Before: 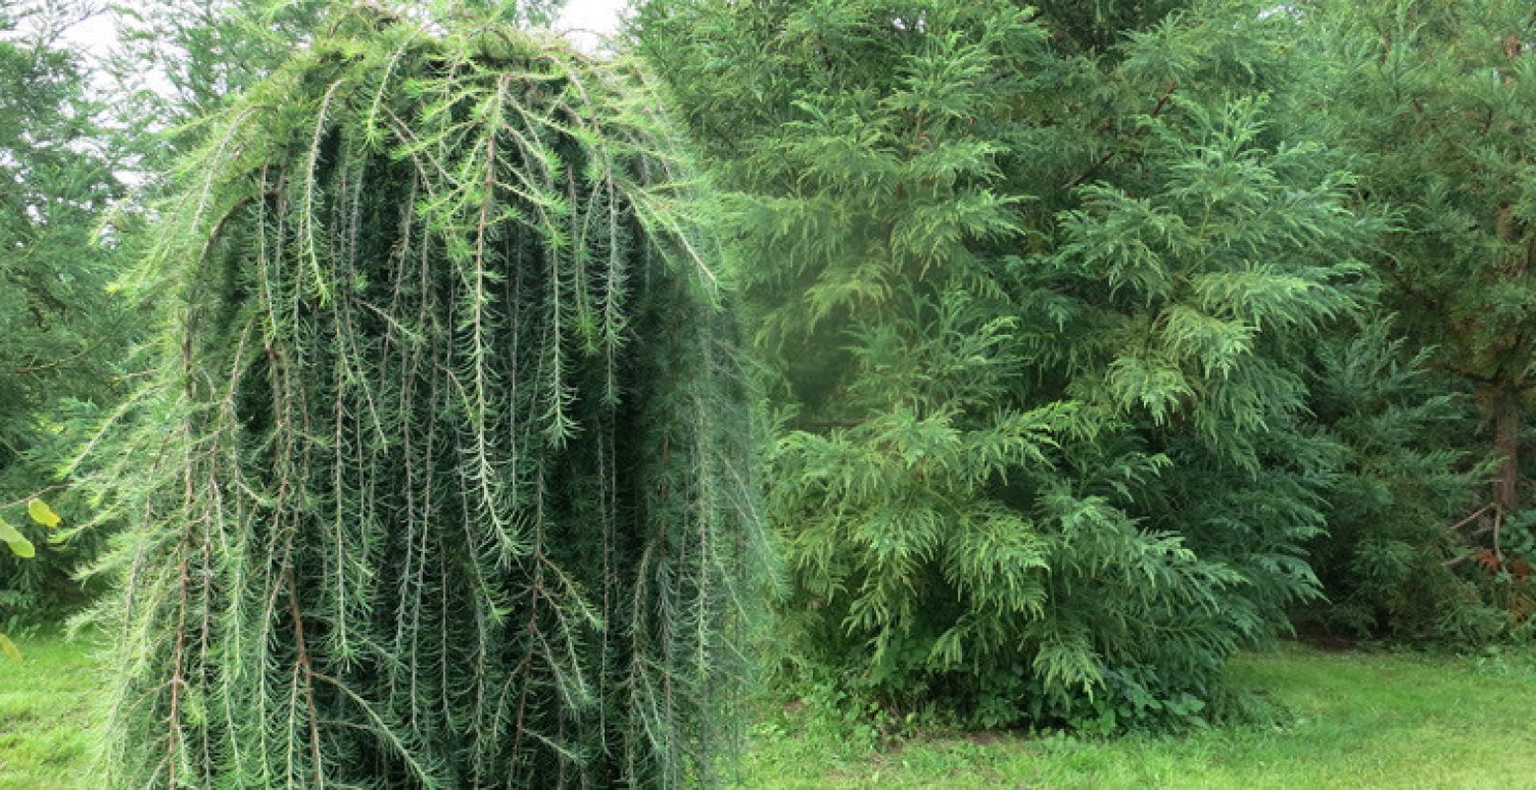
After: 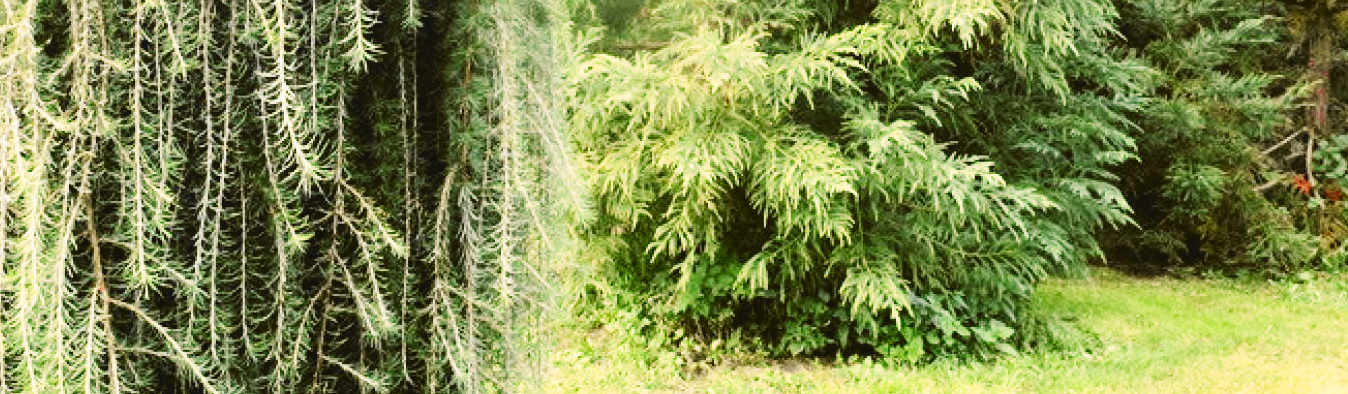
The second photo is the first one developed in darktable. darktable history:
base curve: curves: ch0 [(0, 0.003) (0.001, 0.002) (0.006, 0.004) (0.02, 0.022) (0.048, 0.086) (0.094, 0.234) (0.162, 0.431) (0.258, 0.629) (0.385, 0.8) (0.548, 0.918) (0.751, 0.988) (1, 1)], preserve colors none
tone curve: curves: ch0 [(0, 0.036) (0.119, 0.115) (0.466, 0.498) (0.715, 0.767) (0.817, 0.865) (1, 0.998)]; ch1 [(0, 0) (0.377, 0.424) (0.442, 0.491) (0.487, 0.498) (0.514, 0.512) (0.536, 0.577) (0.66, 0.724) (1, 1)]; ch2 [(0, 0) (0.38, 0.405) (0.463, 0.443) (0.492, 0.486) (0.526, 0.541) (0.578, 0.598) (1, 1)], color space Lab, independent channels, preserve colors none
crop and rotate: left 13.307%, top 47.8%, bottom 2.934%
